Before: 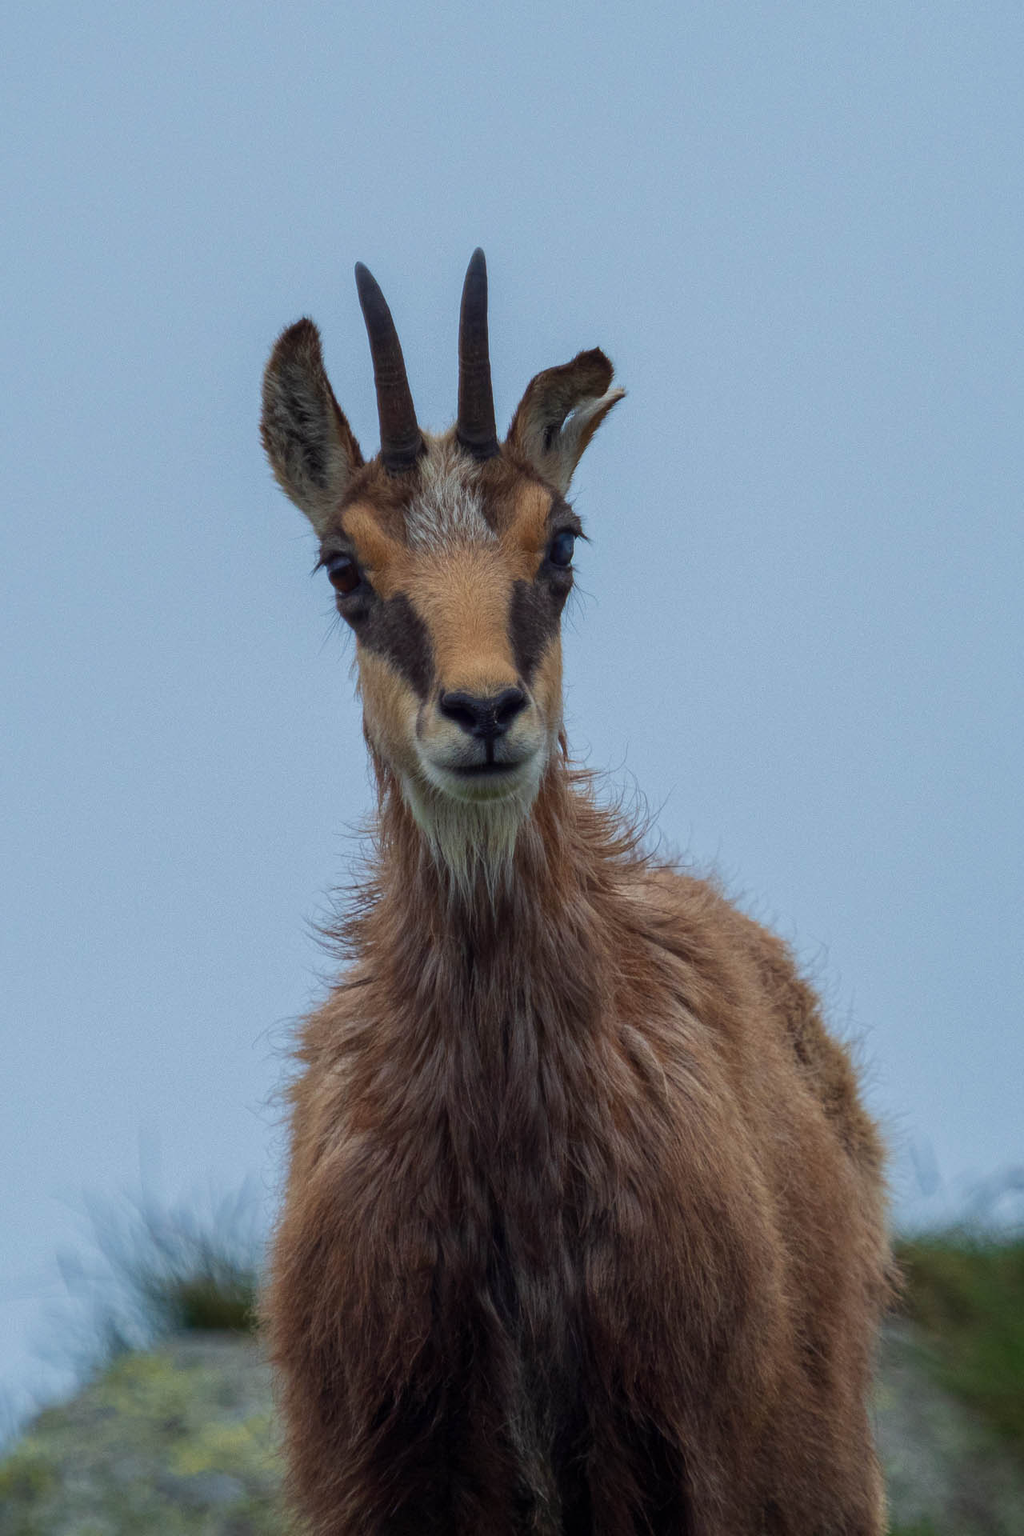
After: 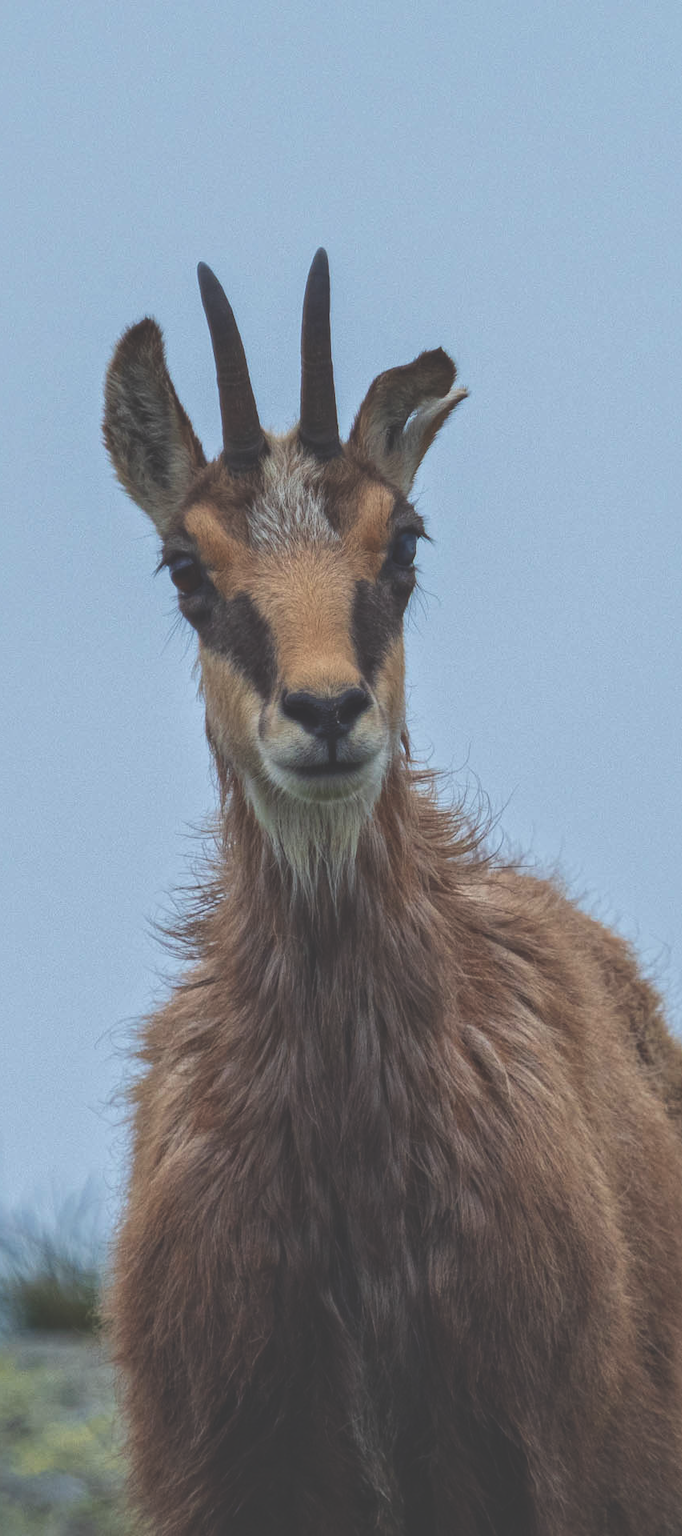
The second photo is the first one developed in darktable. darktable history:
crop: left 15.419%, right 17.914%
exposure: black level correction -0.041, exposure 0.064 EV, compensate highlight preservation false
local contrast: mode bilateral grid, contrast 30, coarseness 25, midtone range 0.2
